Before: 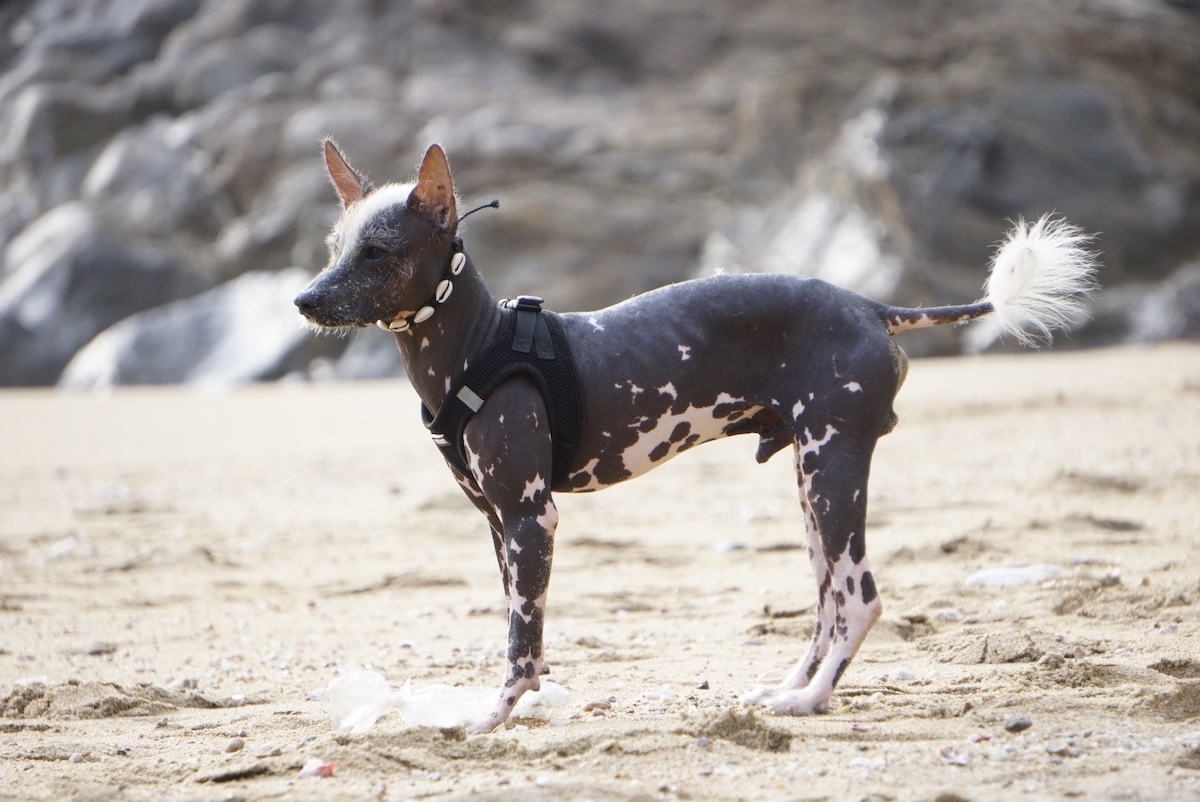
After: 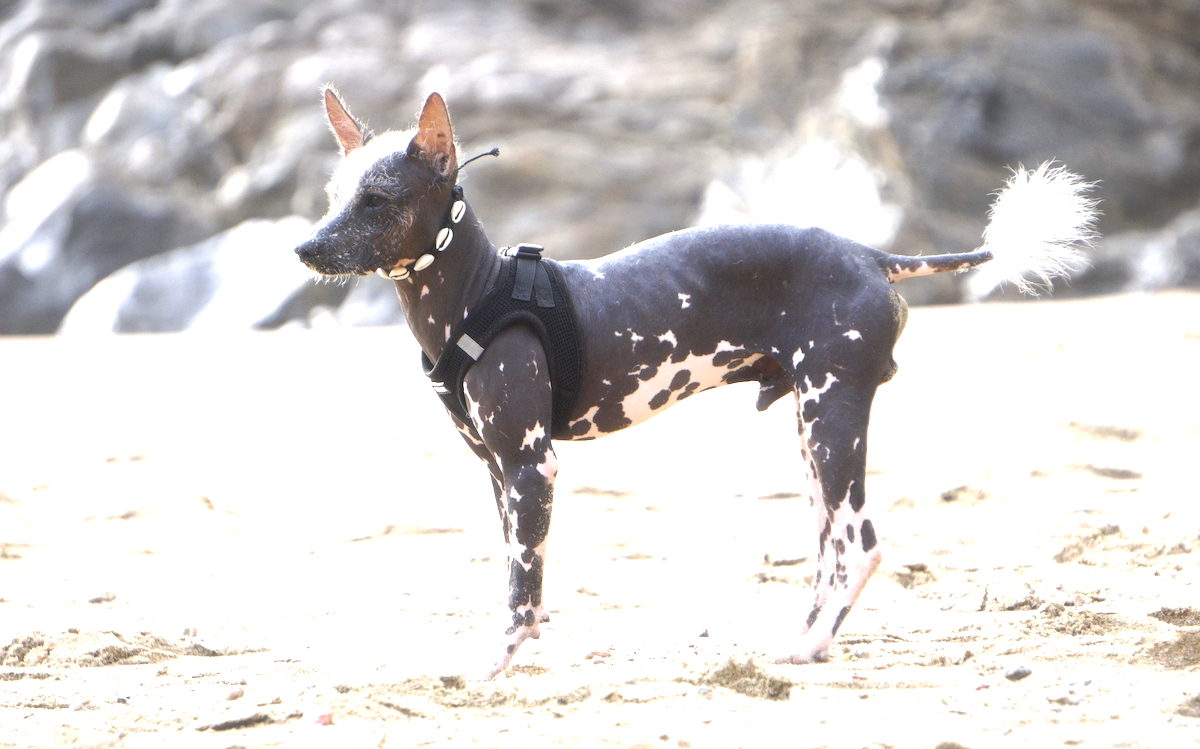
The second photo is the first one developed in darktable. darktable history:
exposure: black level correction 0, exposure 1.001 EV, compensate exposure bias true, compensate highlight preservation false
crop and rotate: top 6.505%
haze removal: strength -0.101, compatibility mode true, adaptive false
